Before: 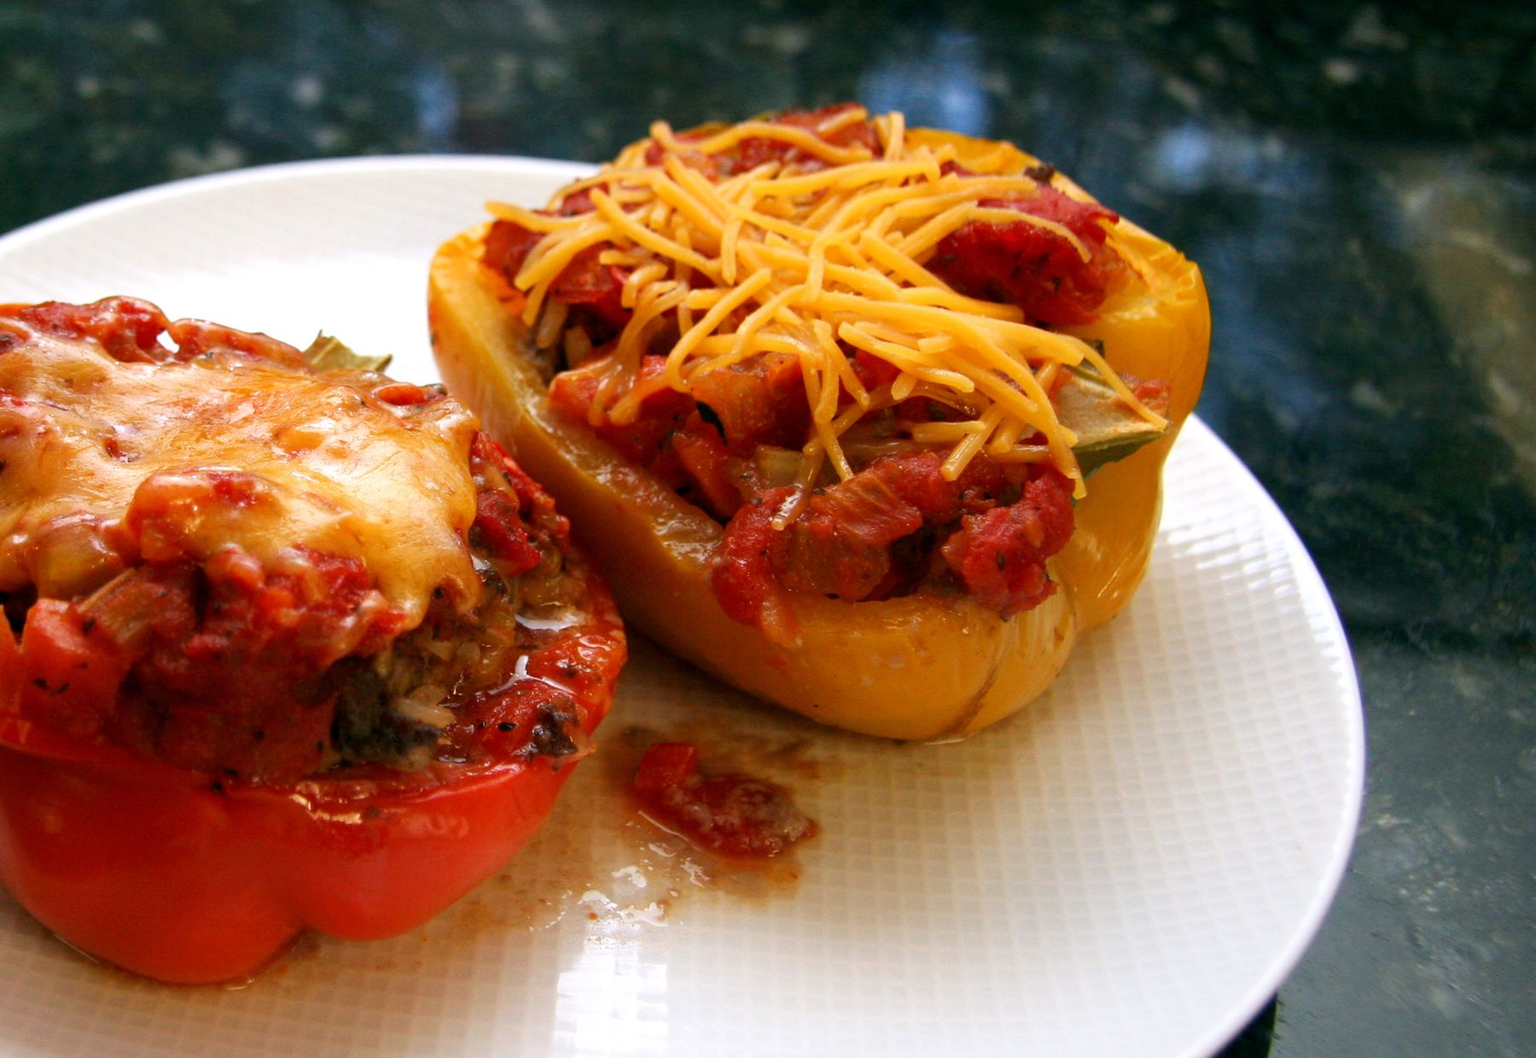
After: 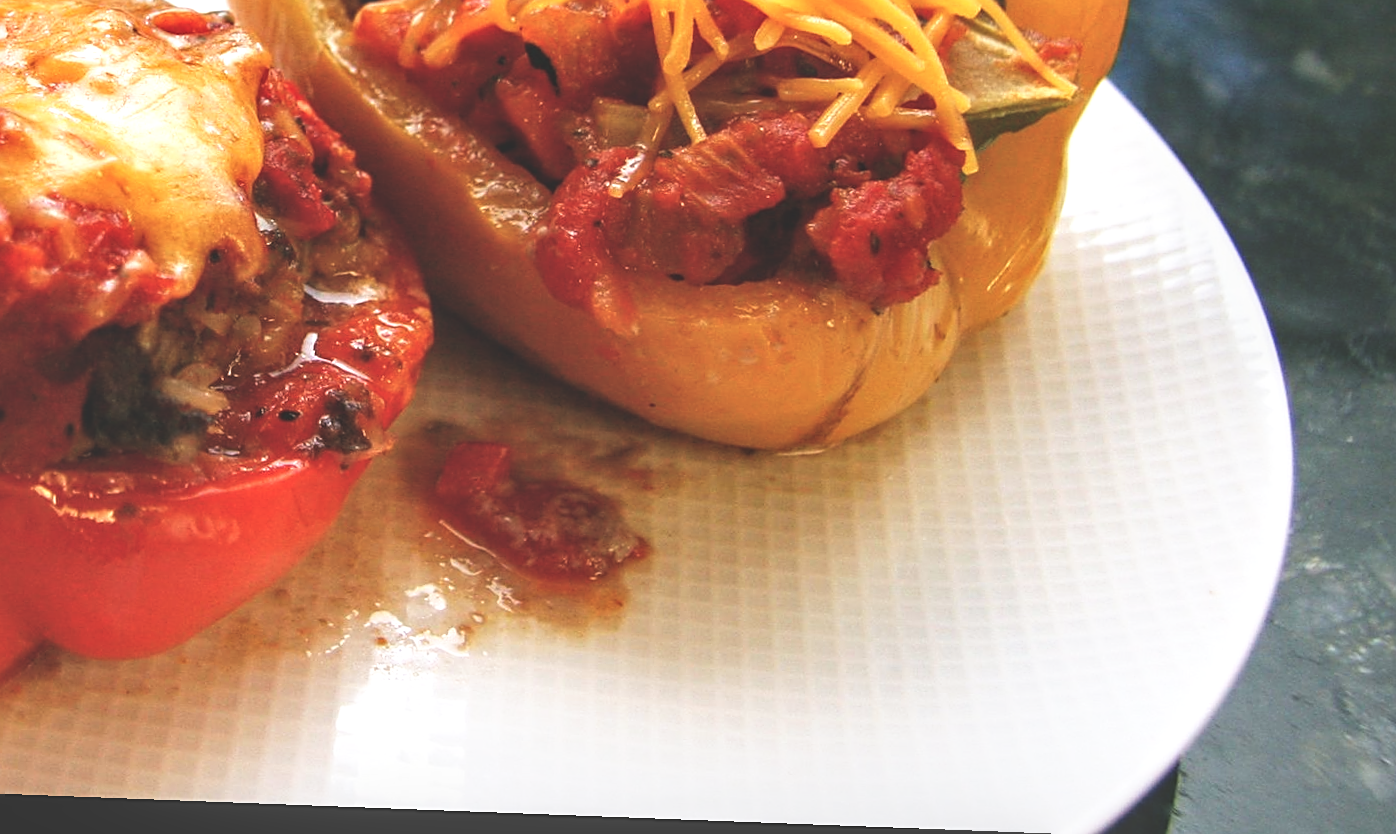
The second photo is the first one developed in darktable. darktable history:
rotate and perspective: rotation 2.17°, automatic cropping off
local contrast: detail 130%
sharpen: on, module defaults
exposure: black level correction -0.03, compensate highlight preservation false
base curve: curves: ch0 [(0, 0) (0.688, 0.865) (1, 1)], preserve colors none
crop and rotate: left 17.299%, top 35.115%, right 7.015%, bottom 1.024%
